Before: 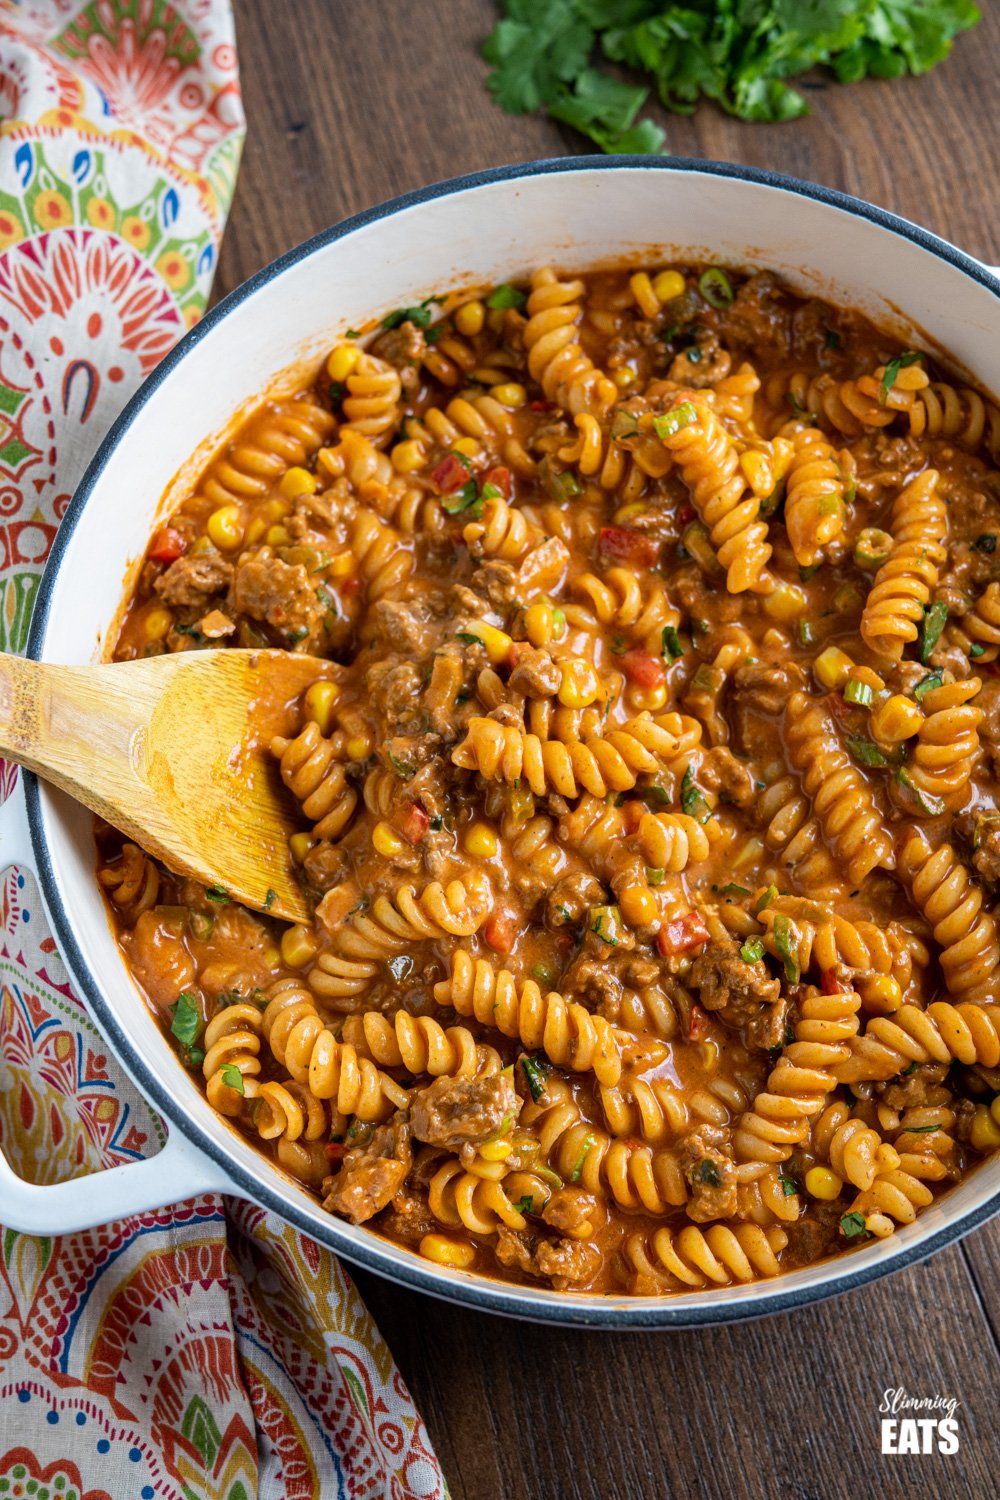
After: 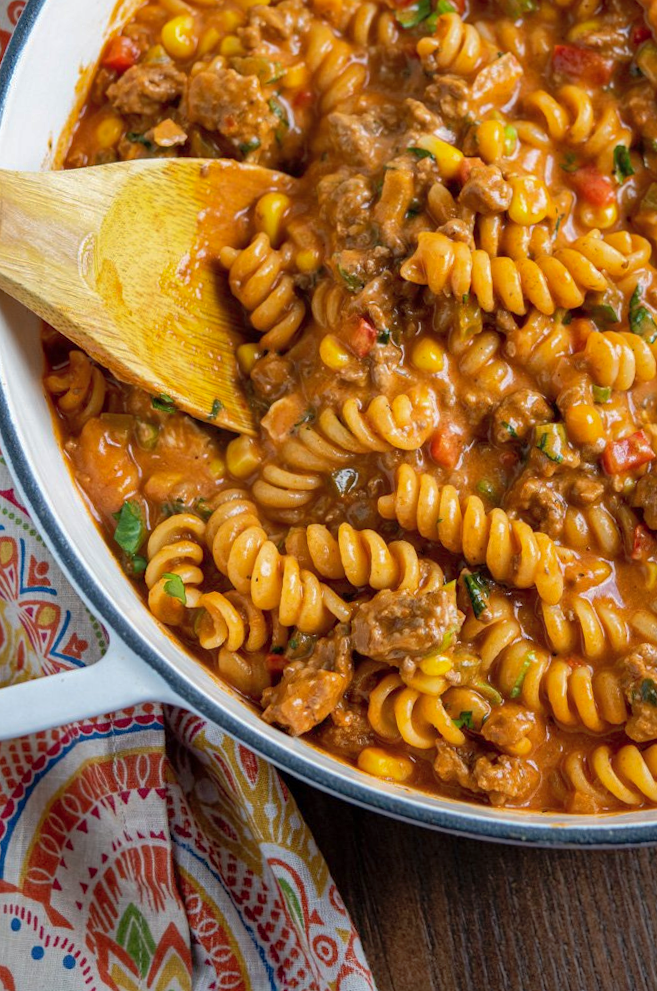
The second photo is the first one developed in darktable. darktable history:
shadows and highlights: on, module defaults
crop and rotate: angle -1.22°, left 3.705%, top 31.827%, right 28.429%
